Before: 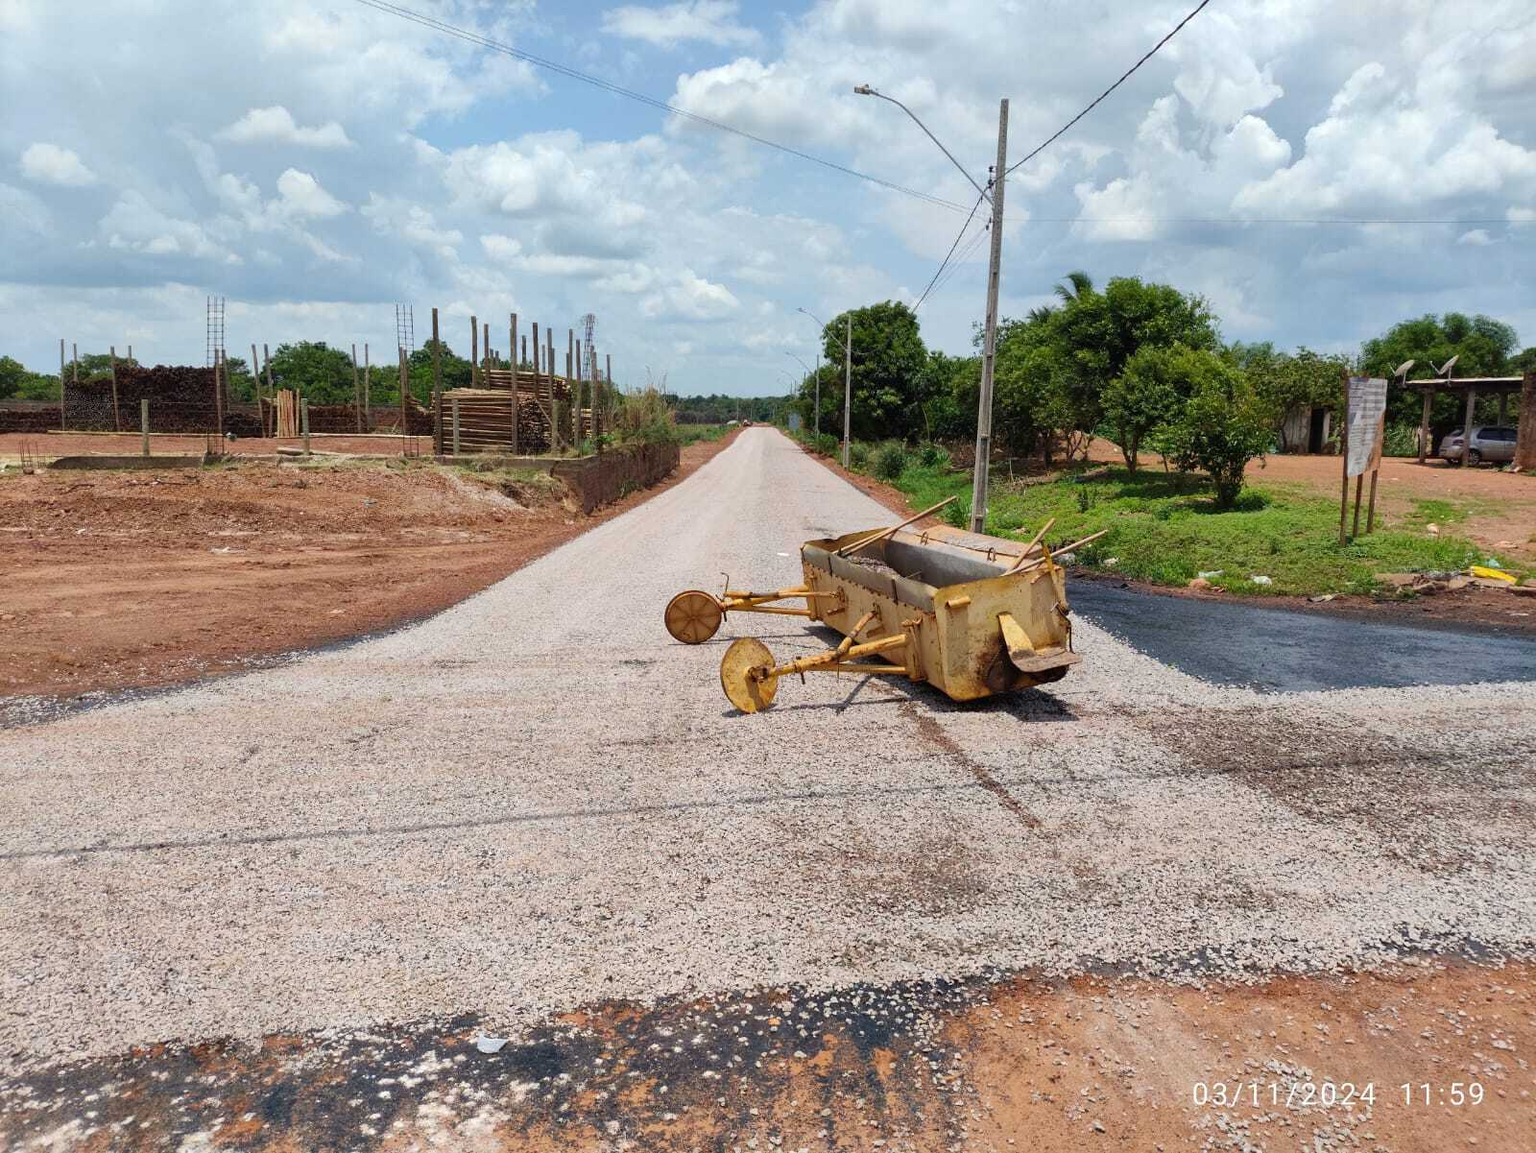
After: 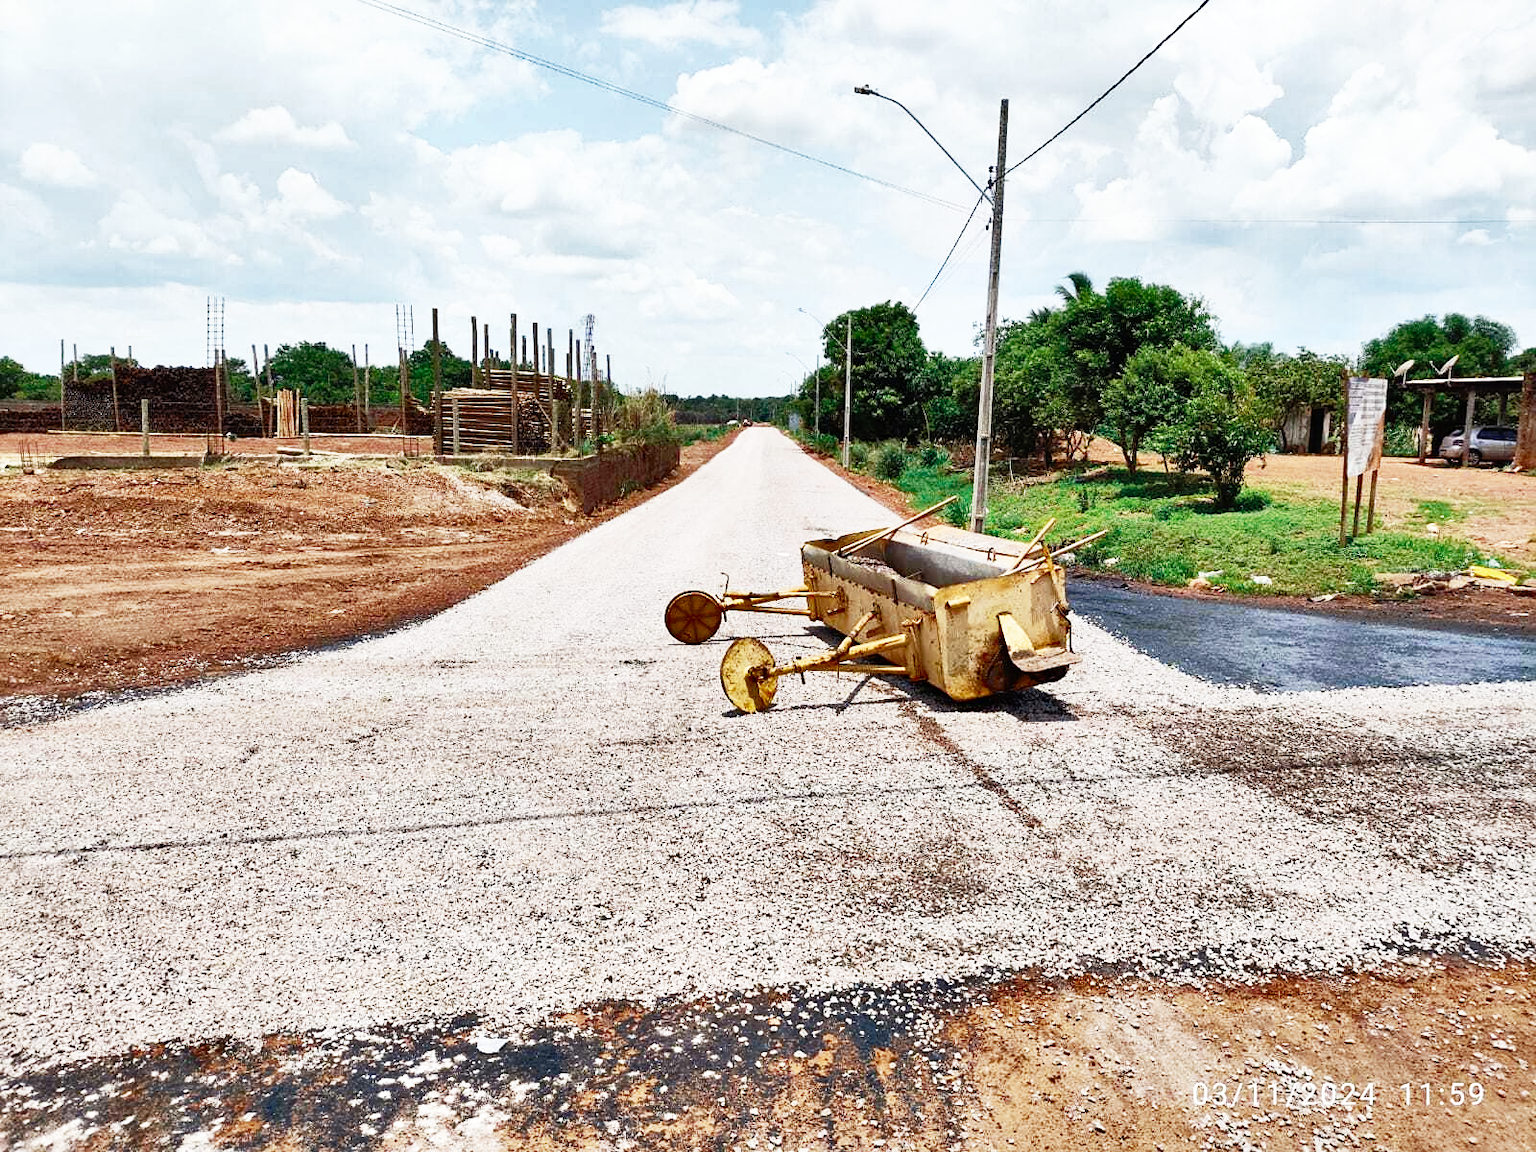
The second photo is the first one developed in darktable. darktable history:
sharpen: amount 0.211
shadows and highlights: shadows 58.21, highlights -60.36, soften with gaussian
color zones: curves: ch0 [(0, 0.5) (0.125, 0.4) (0.25, 0.5) (0.375, 0.4) (0.5, 0.4) (0.625, 0.6) (0.75, 0.6) (0.875, 0.5)]; ch1 [(0, 0.4) (0.125, 0.5) (0.25, 0.4) (0.375, 0.4) (0.5, 0.4) (0.625, 0.4) (0.75, 0.5) (0.875, 0.4)]; ch2 [(0, 0.6) (0.125, 0.5) (0.25, 0.5) (0.375, 0.6) (0.5, 0.6) (0.625, 0.5) (0.75, 0.5) (0.875, 0.5)]
base curve: curves: ch0 [(0, 0) (0.012, 0.01) (0.073, 0.168) (0.31, 0.711) (0.645, 0.957) (1, 1)], preserve colors none
